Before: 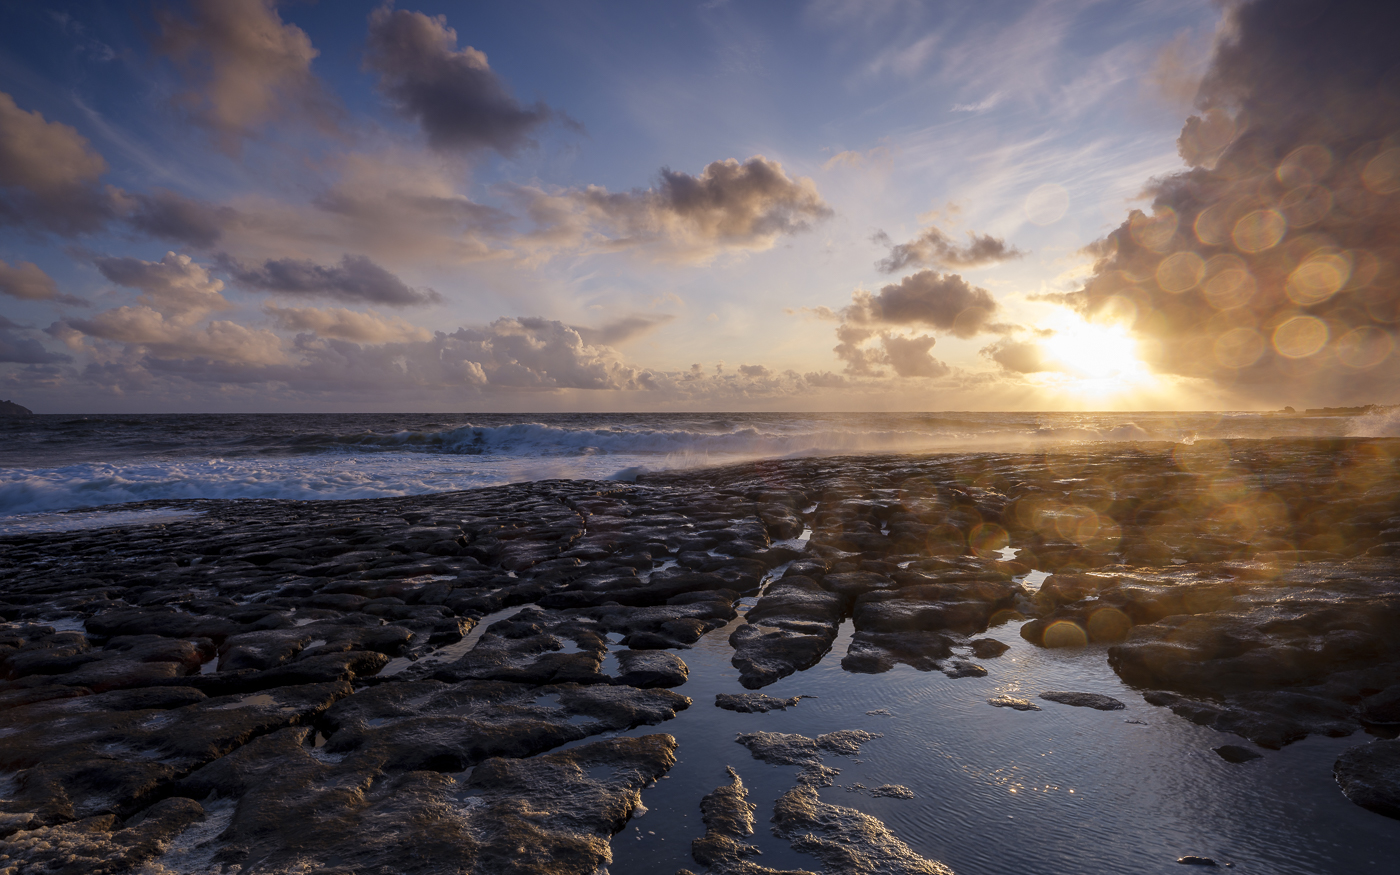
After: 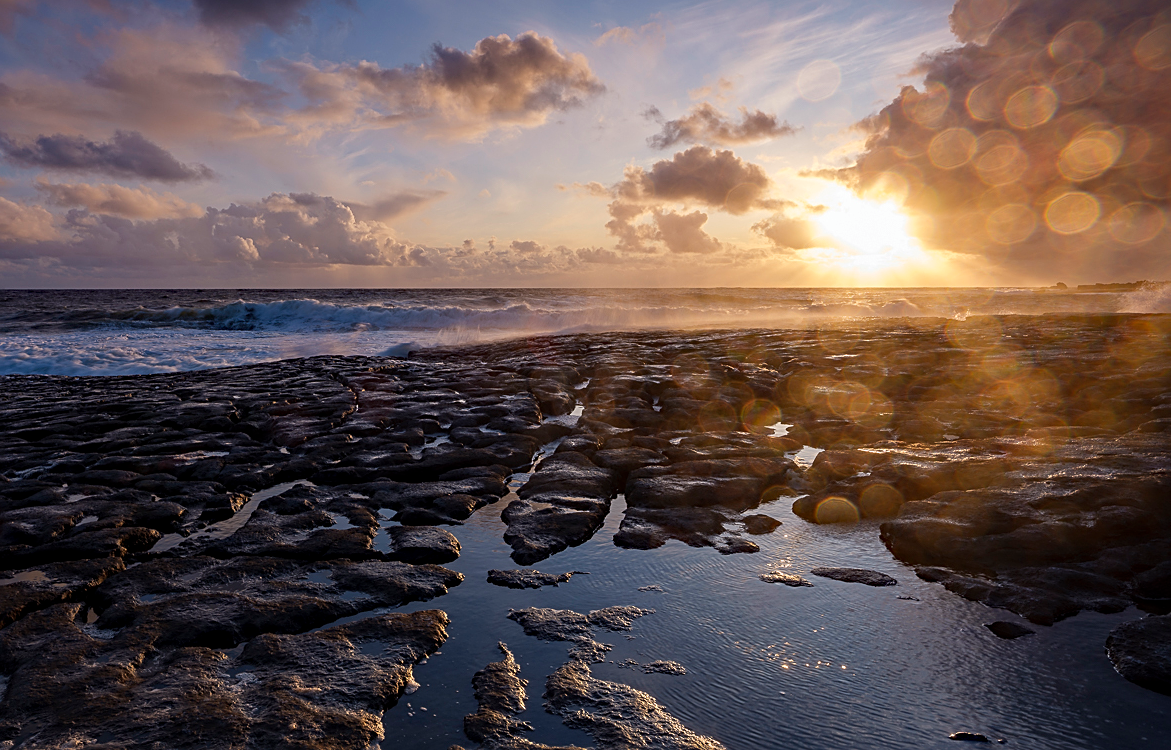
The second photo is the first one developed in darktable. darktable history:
sharpen: on, module defaults
crop: left 16.315%, top 14.246%
haze removal: compatibility mode true, adaptive false
